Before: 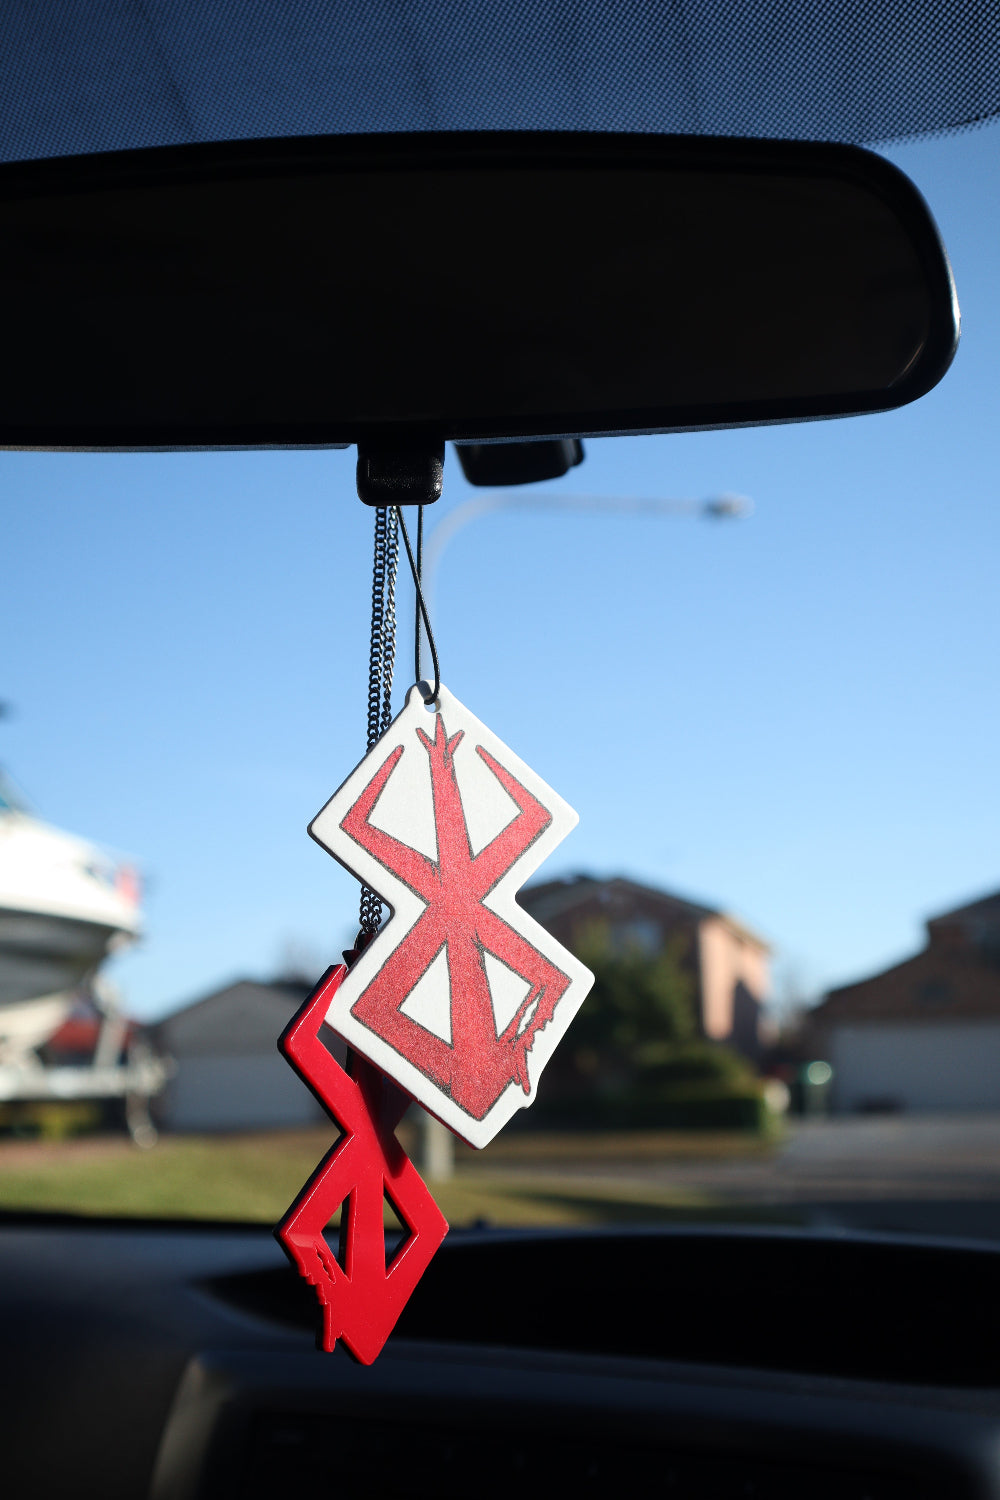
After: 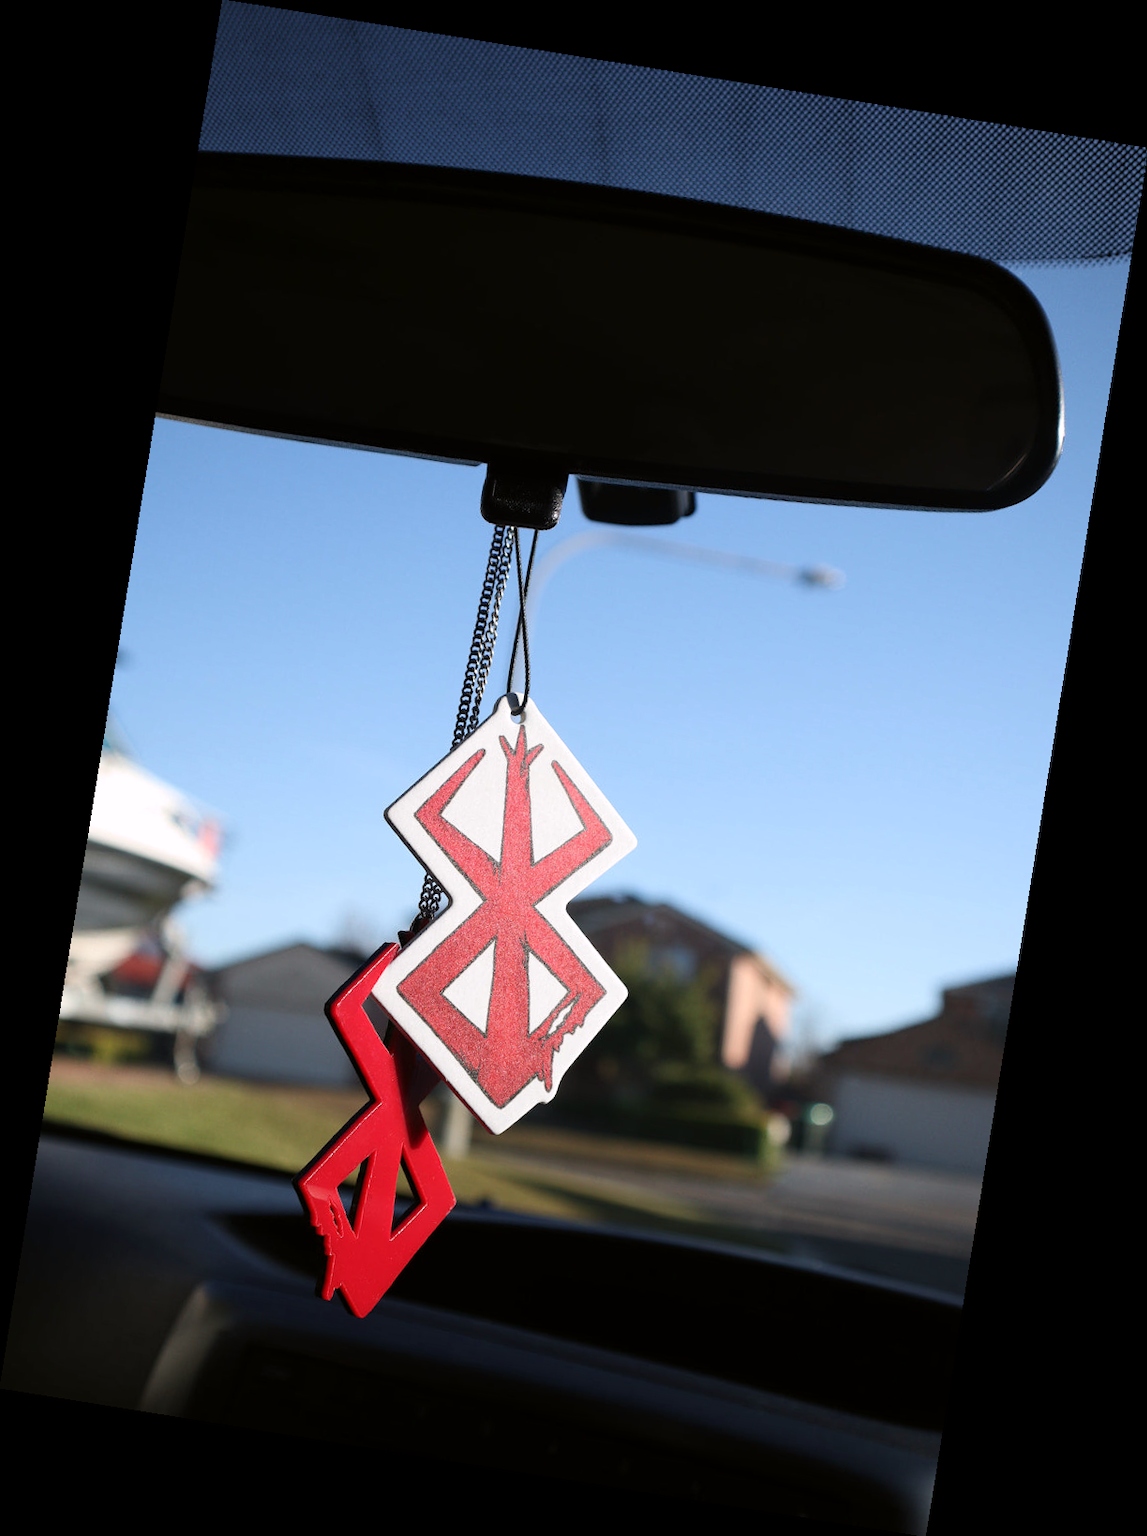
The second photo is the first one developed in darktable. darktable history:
color correction: highlights a* 3.12, highlights b* -1.55, shadows a* -0.101, shadows b* 2.52, saturation 0.98
rotate and perspective: rotation 9.12°, automatic cropping off
